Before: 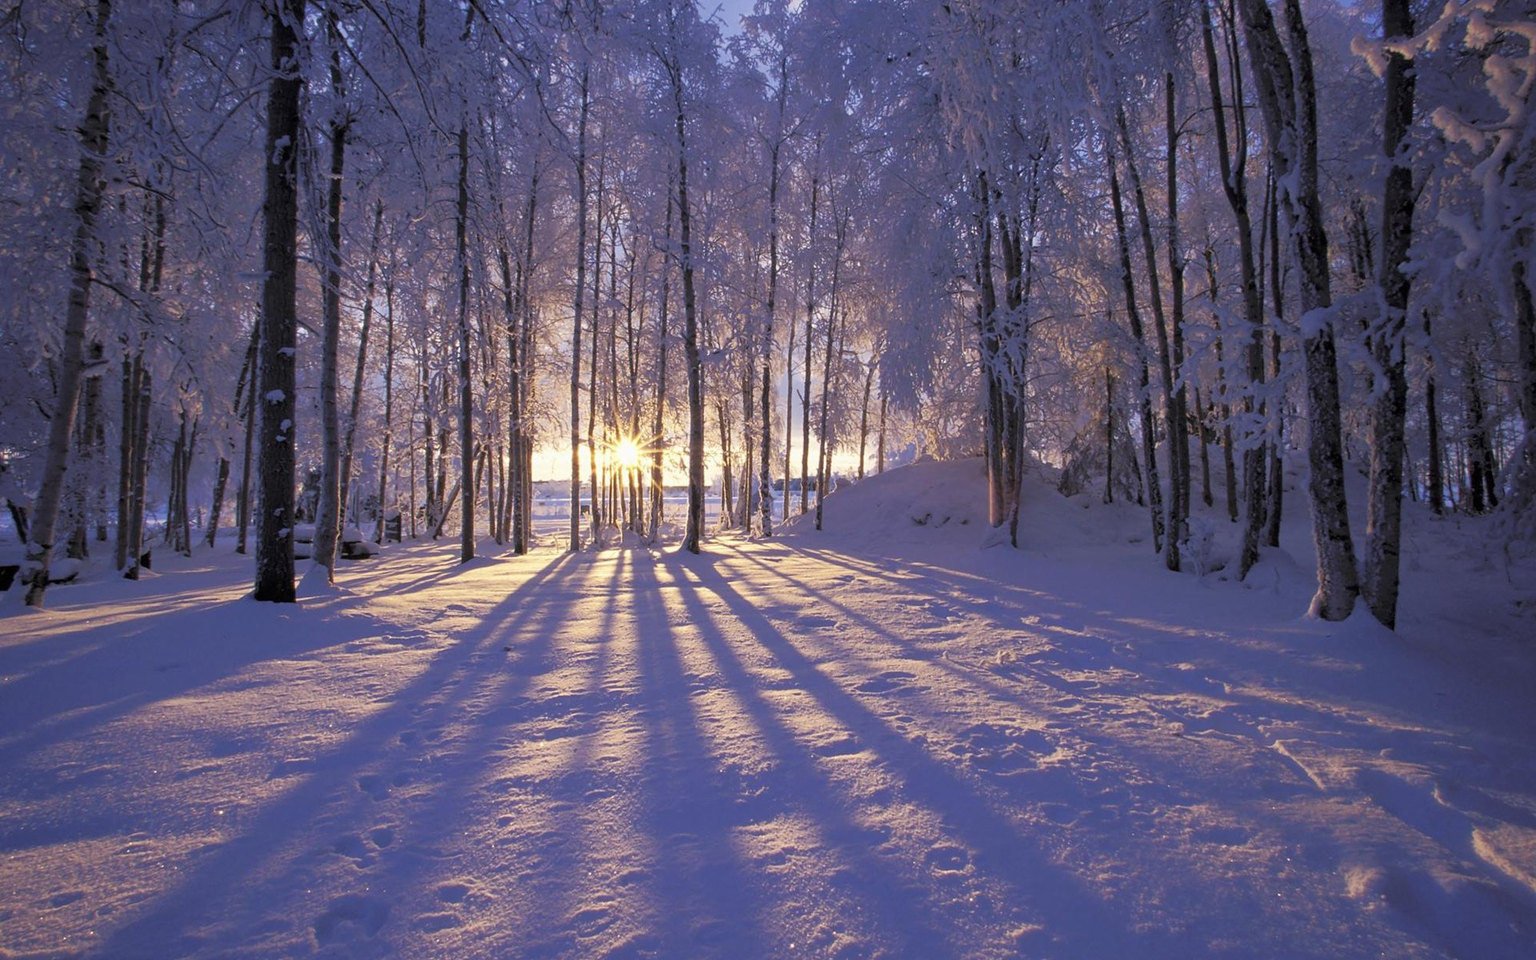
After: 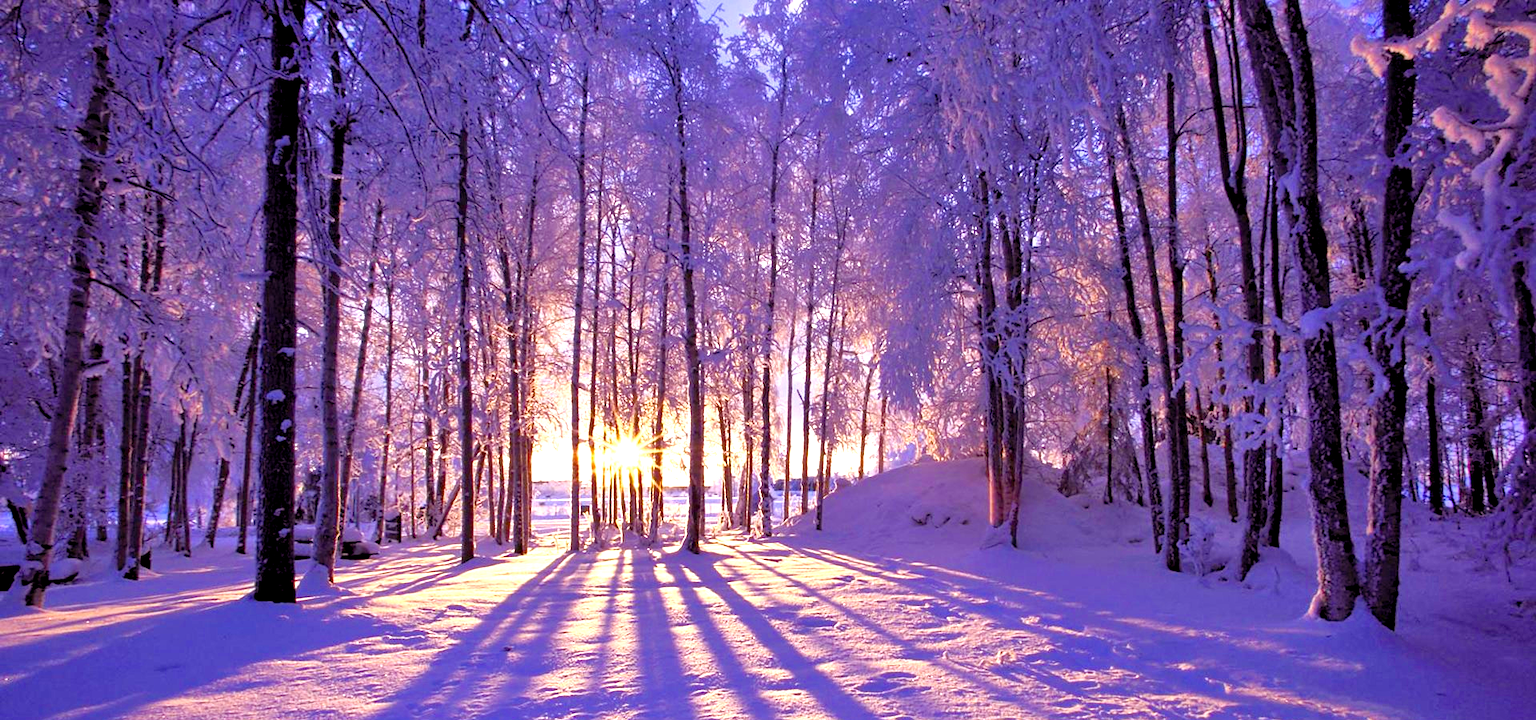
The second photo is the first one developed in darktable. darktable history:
color balance rgb: power › luminance -7.675%, power › chroma 1.34%, power › hue 330.5°, highlights gain › chroma 0.257%, highlights gain › hue 330.89°, linear chroma grading › global chroma 8.847%, perceptual saturation grading › global saturation 44.861%, perceptual saturation grading › highlights -50.357%, perceptual saturation grading › shadows 30.544%, perceptual brilliance grading › global brilliance 3.028%
exposure: black level correction 0.008, exposure 0.096 EV, compensate exposure bias true, compensate highlight preservation false
levels: levels [0, 0.394, 0.787]
crop: bottom 24.992%
color zones: curves: ch1 [(0, 0.513) (0.143, 0.524) (0.286, 0.511) (0.429, 0.506) (0.571, 0.503) (0.714, 0.503) (0.857, 0.508) (1, 0.513)]
shadows and highlights: shadows 48.48, highlights -41.25, soften with gaussian
tone equalizer: edges refinement/feathering 500, mask exposure compensation -1.57 EV, preserve details no
